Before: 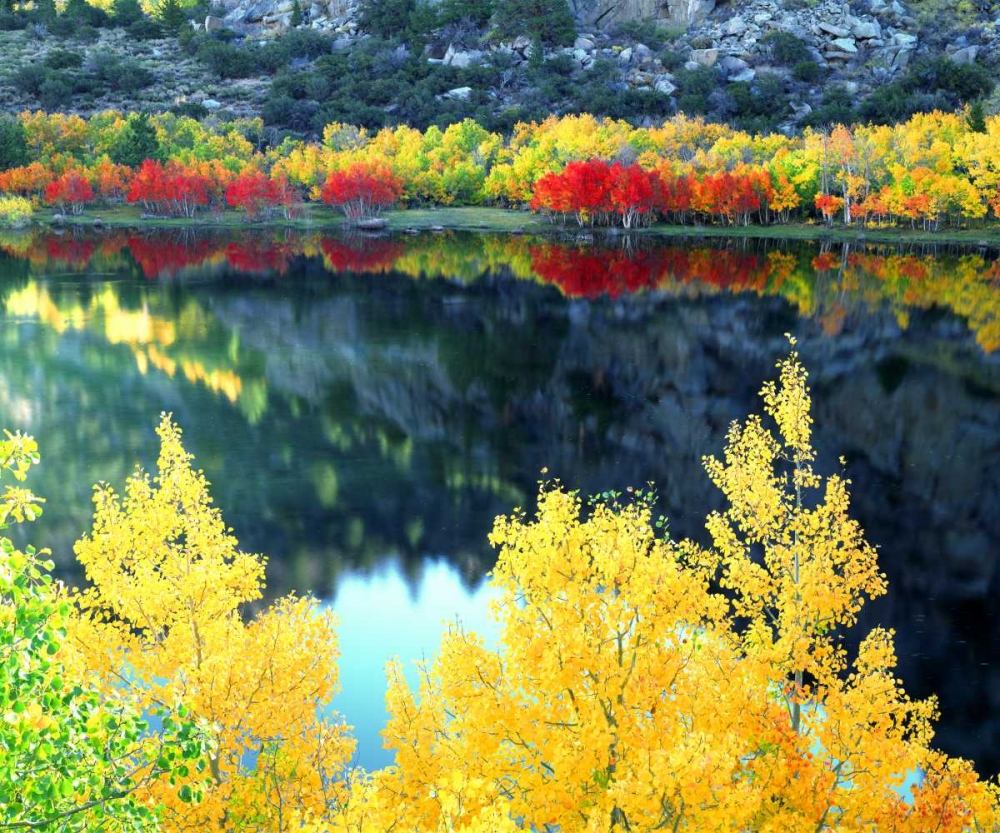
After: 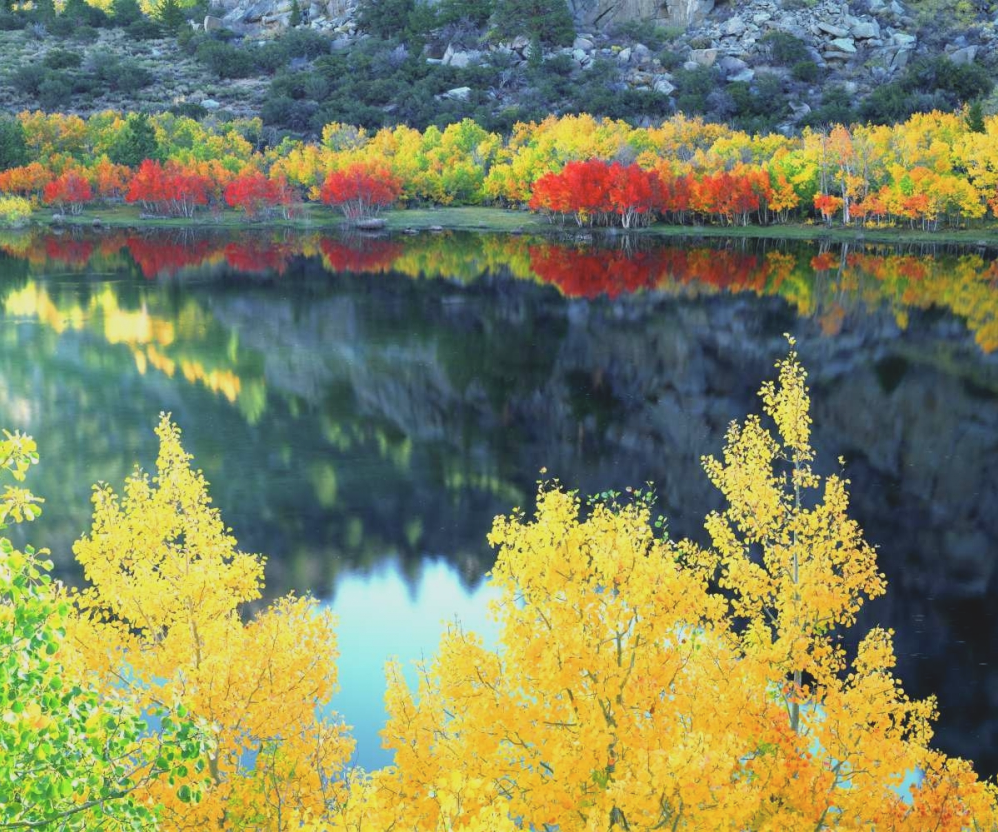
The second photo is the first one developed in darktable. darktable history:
crop: left 0.142%
contrast brightness saturation: contrast -0.166, brightness 0.045, saturation -0.115
